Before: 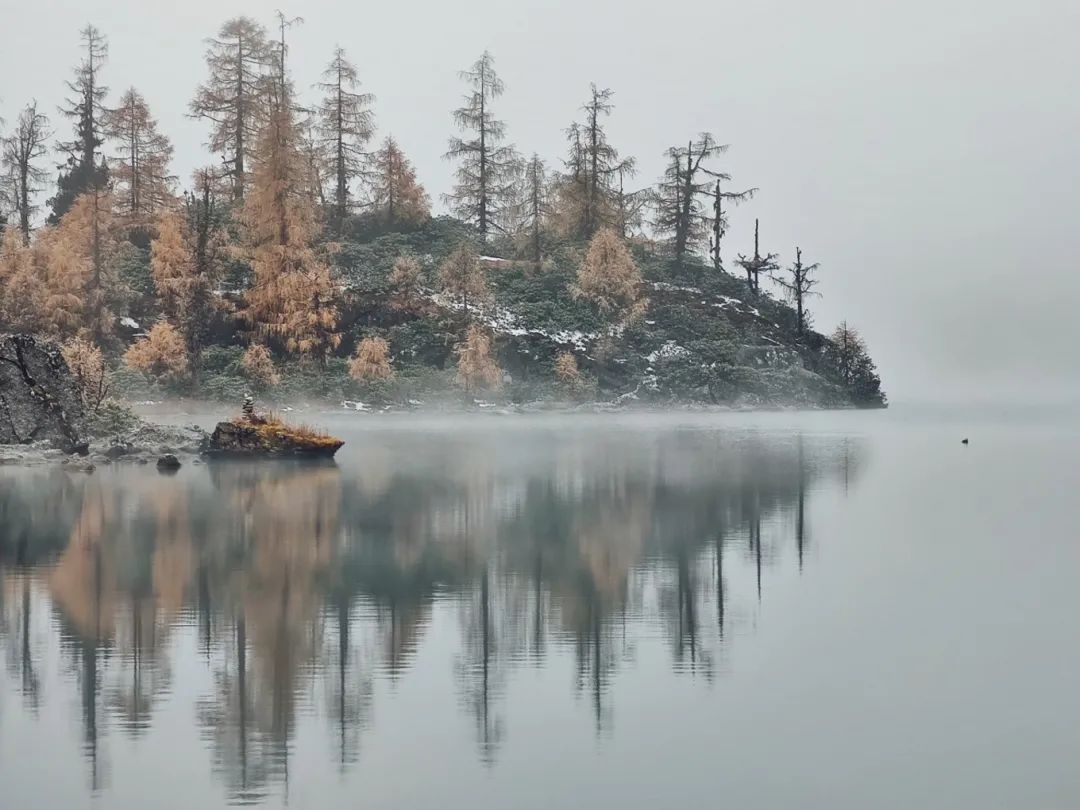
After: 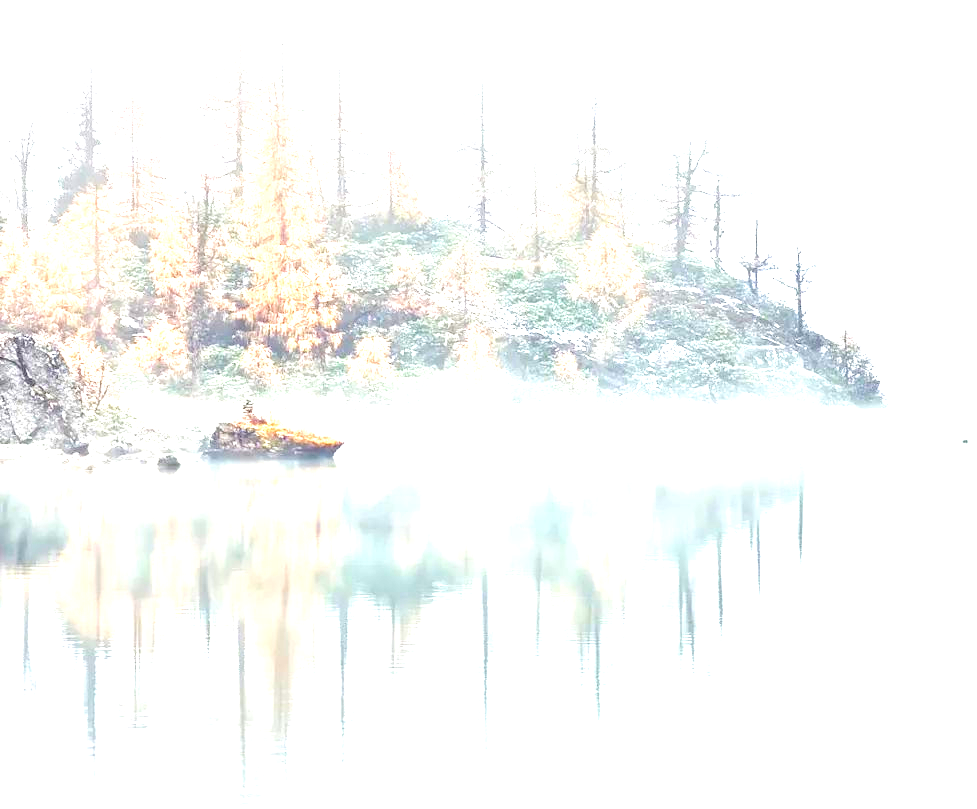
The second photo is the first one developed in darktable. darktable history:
exposure: exposure 2.174 EV, compensate highlight preservation false
crop: right 9.51%, bottom 0.016%
levels: levels [0.036, 0.364, 0.827]
